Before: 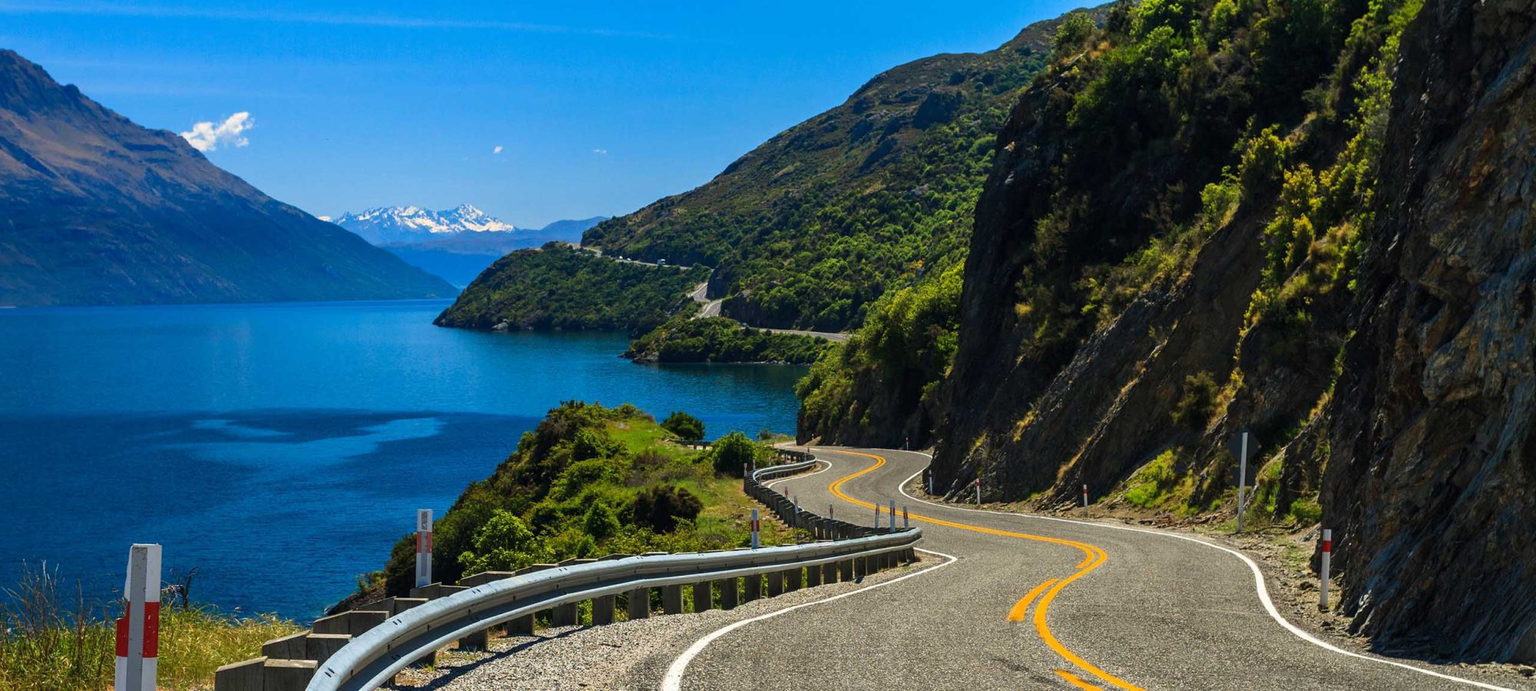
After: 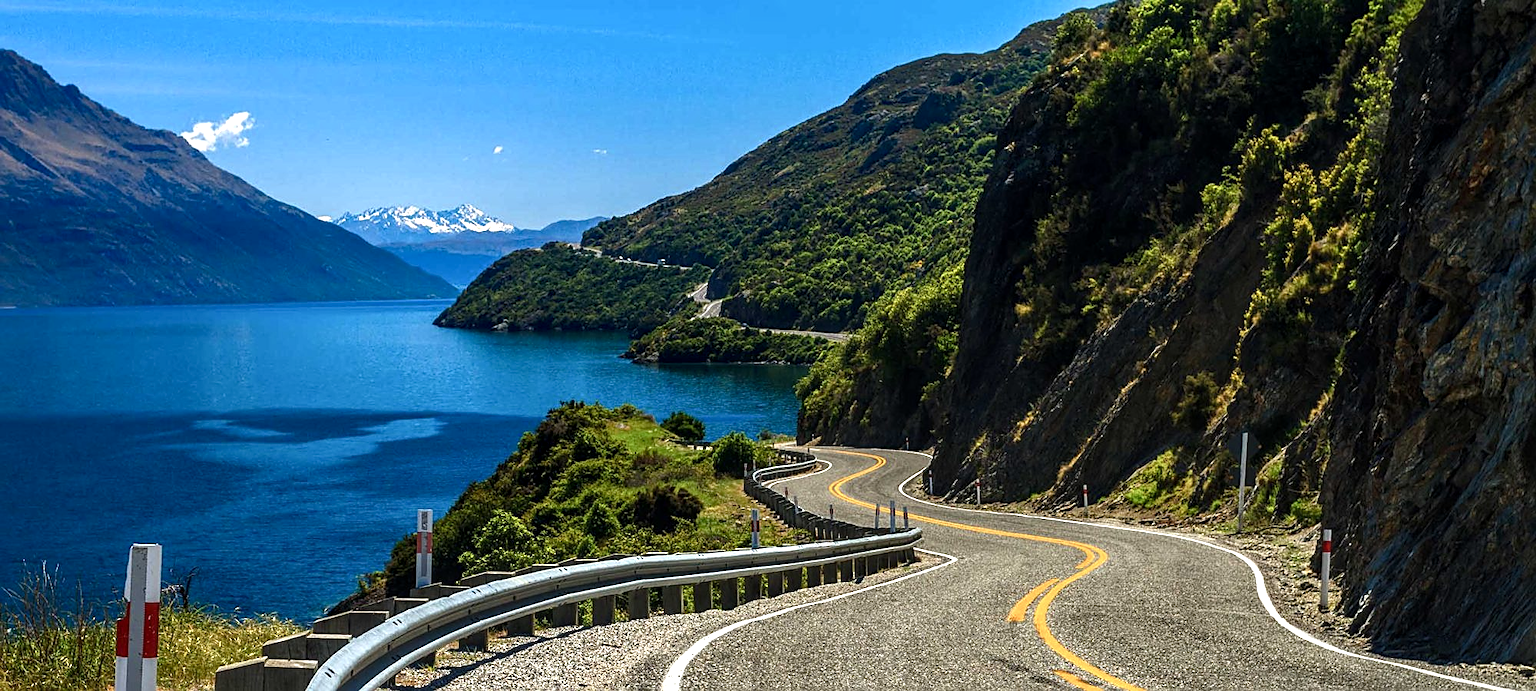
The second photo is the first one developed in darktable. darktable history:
color balance rgb: perceptual saturation grading › global saturation 0.825%, perceptual saturation grading › highlights -30.933%, perceptual saturation grading › shadows 19.146%, perceptual brilliance grading › highlights 15.601%, perceptual brilliance grading › mid-tones 6.691%, perceptual brilliance grading › shadows -15.765%, global vibrance 9.709%
sharpen: on, module defaults
local contrast: on, module defaults
